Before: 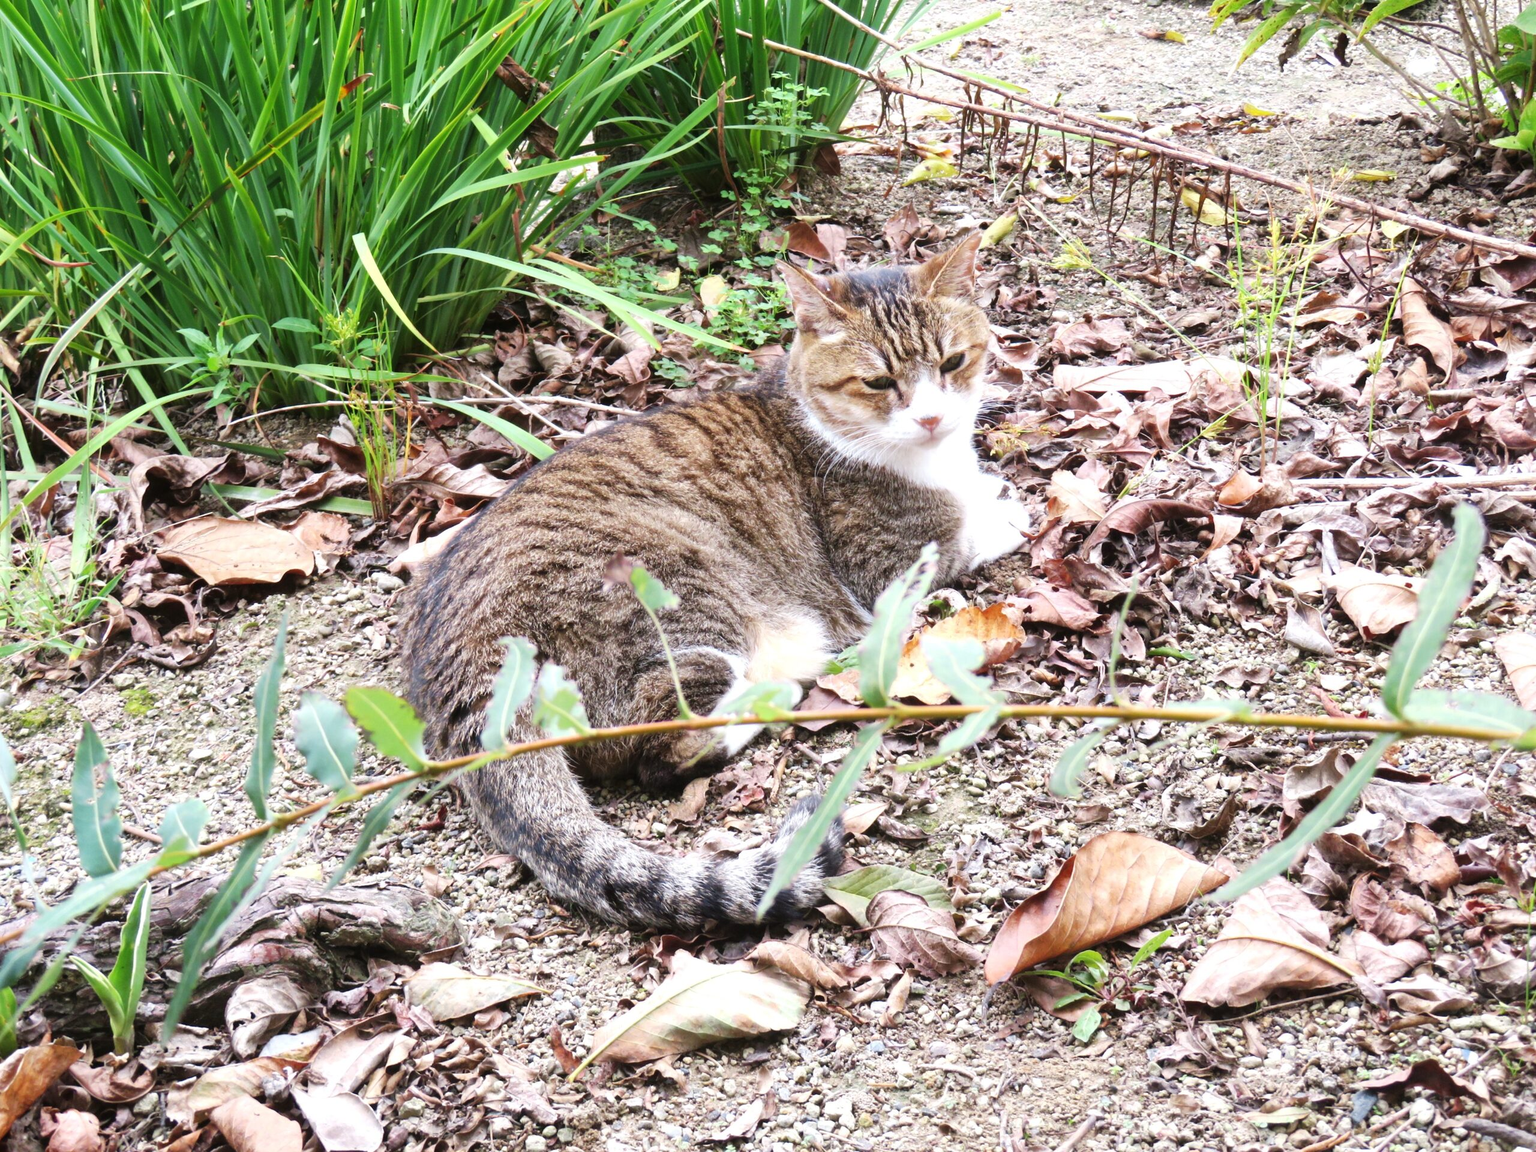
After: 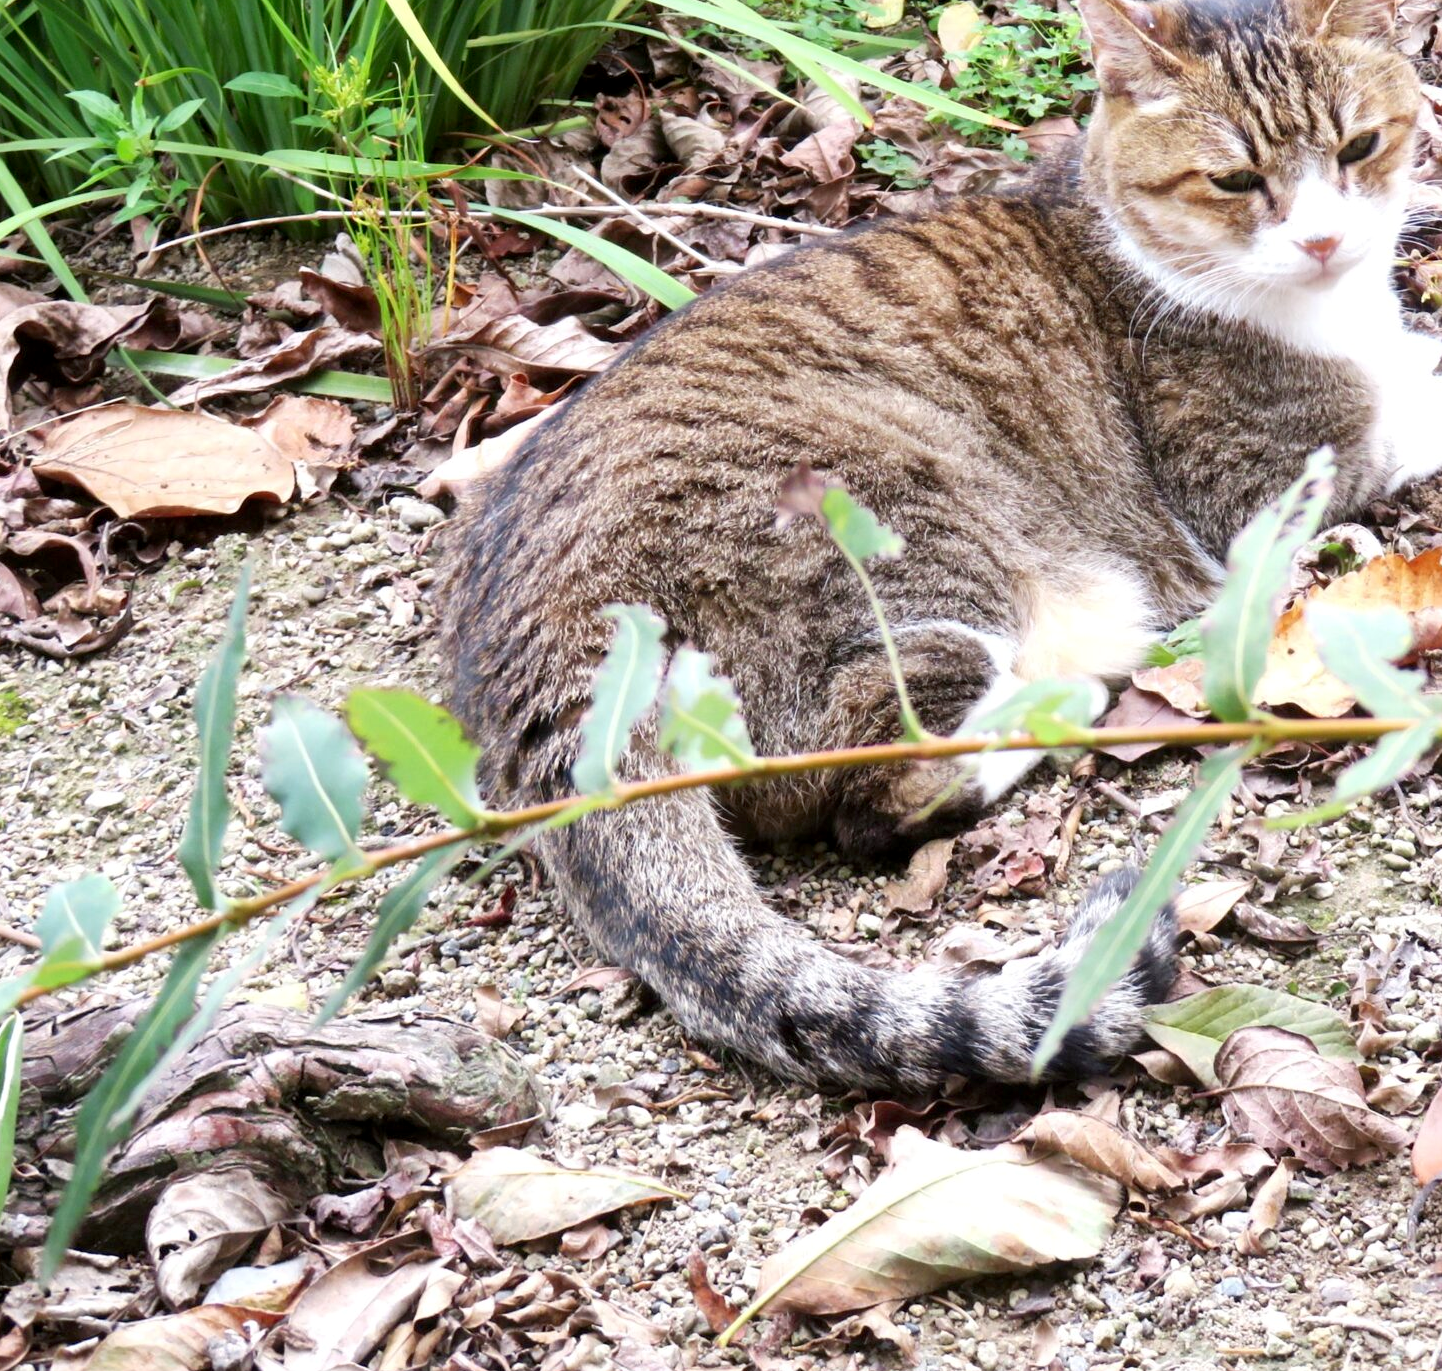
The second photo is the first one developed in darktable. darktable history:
exposure: black level correction 0.005, exposure 0.014 EV, compensate highlight preservation false
crop: left 8.966%, top 23.852%, right 34.699%, bottom 4.703%
